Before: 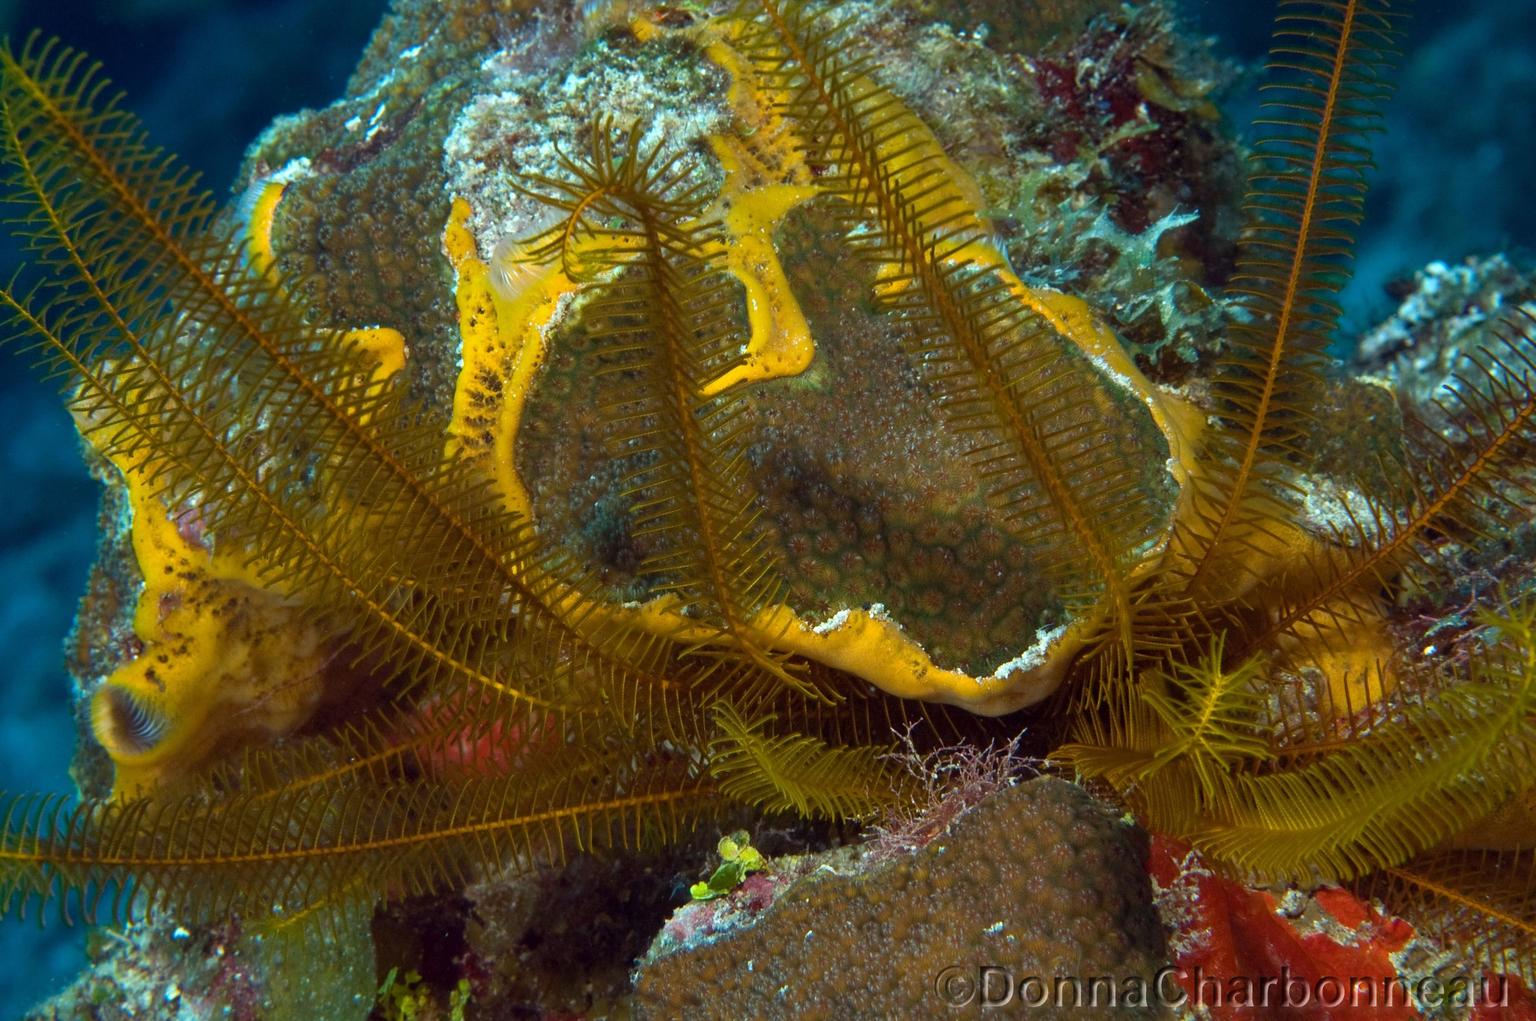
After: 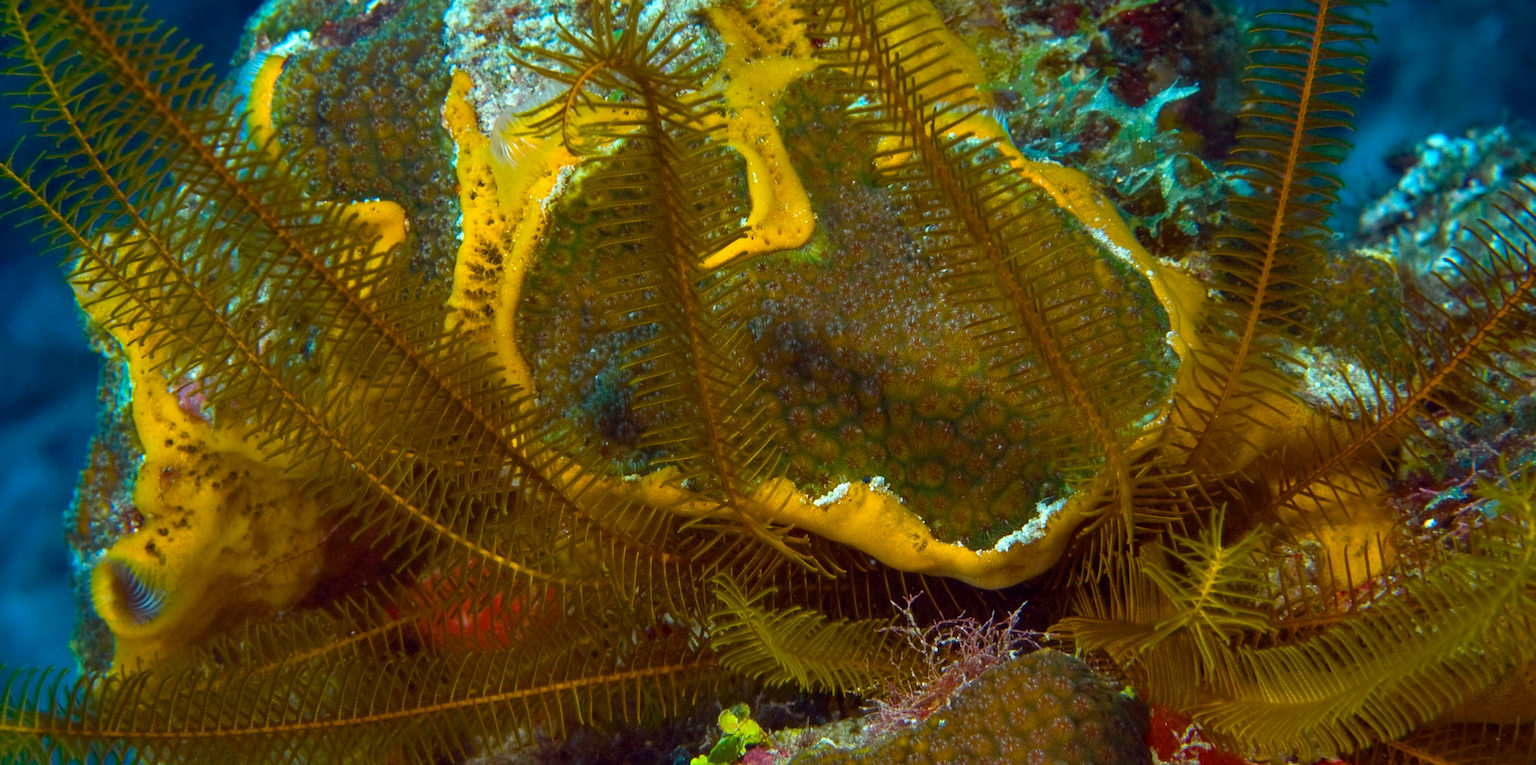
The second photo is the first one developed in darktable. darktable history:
color balance rgb: linear chroma grading › global chroma 15%, perceptual saturation grading › global saturation 30%
crop and rotate: top 12.5%, bottom 12.5%
